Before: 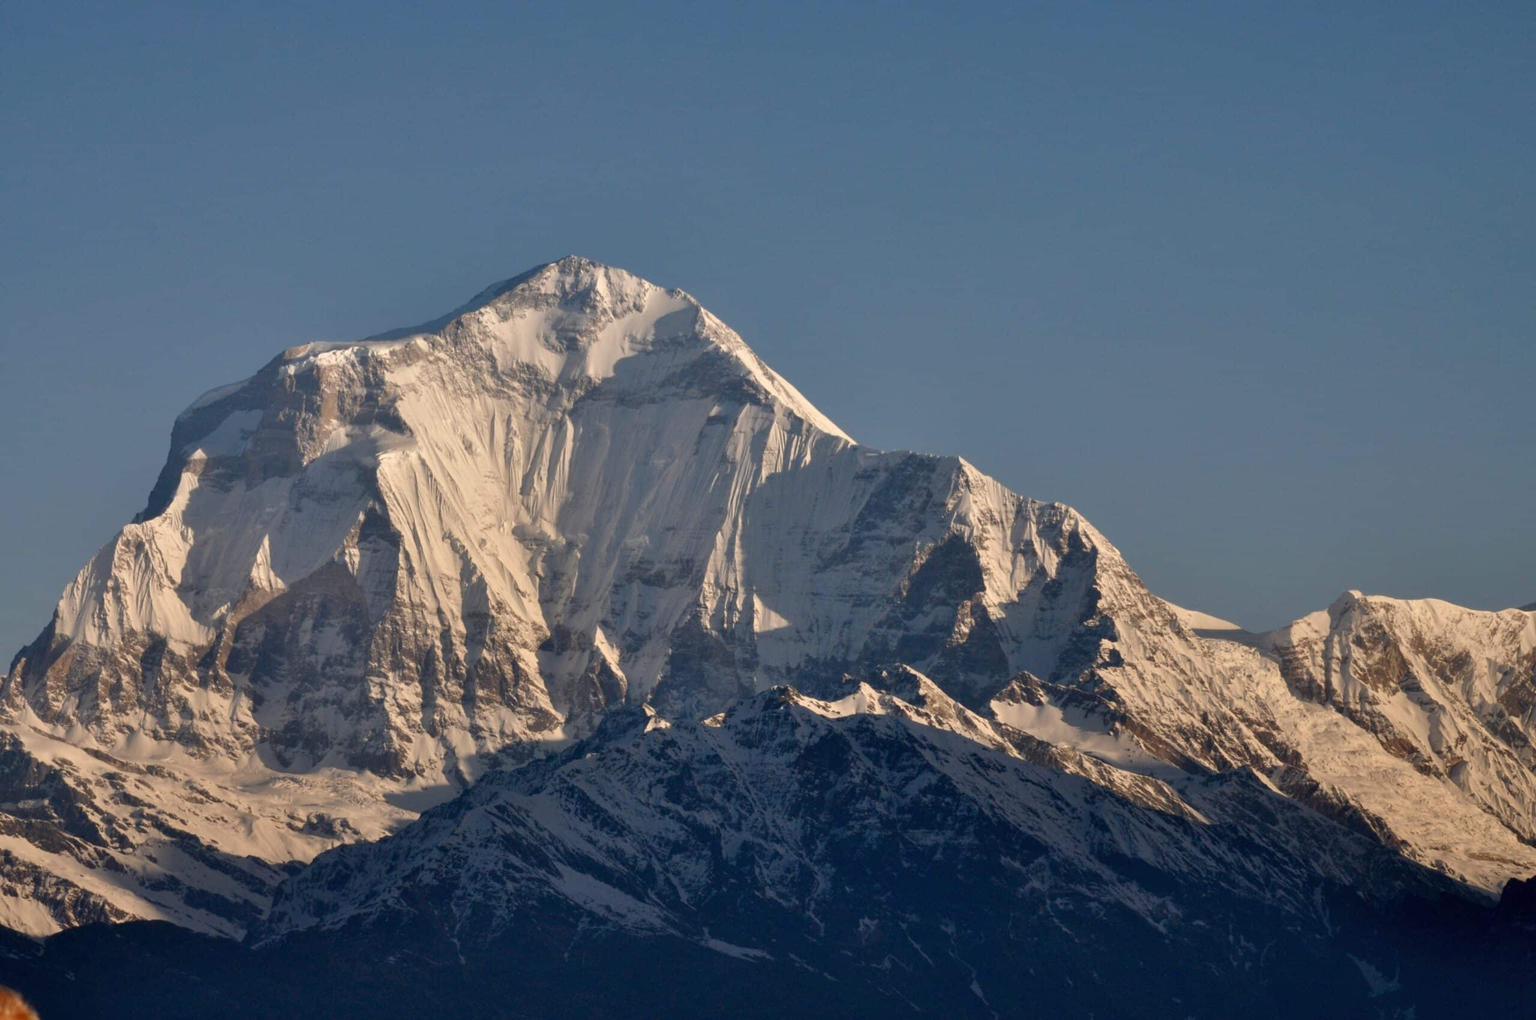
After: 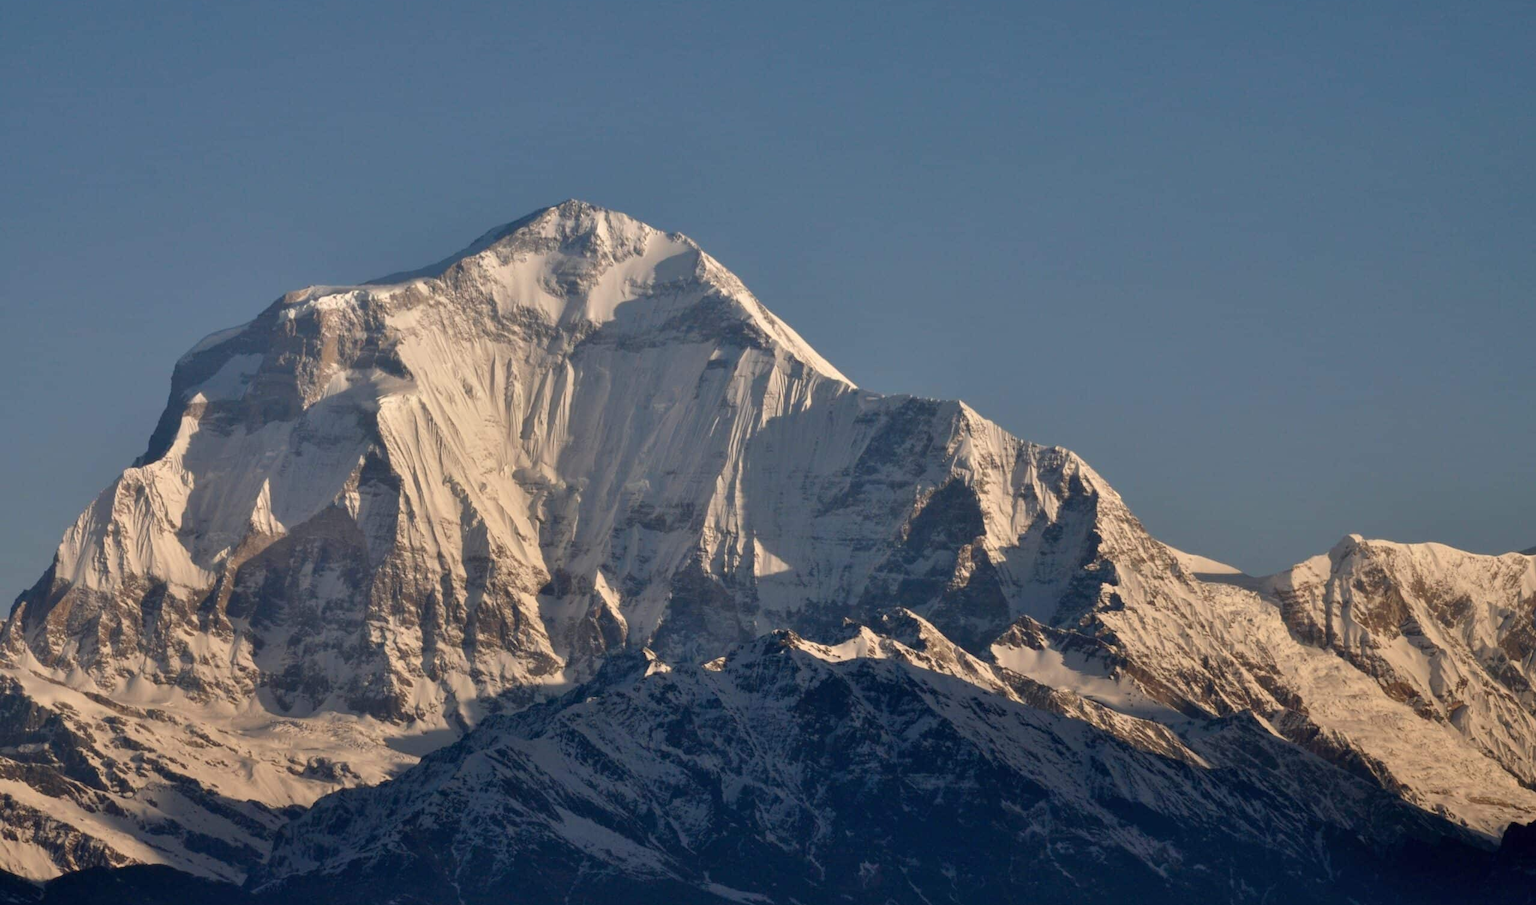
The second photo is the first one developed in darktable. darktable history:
shadows and highlights: shadows 5, soften with gaussian
crop and rotate: top 5.609%, bottom 5.609%
